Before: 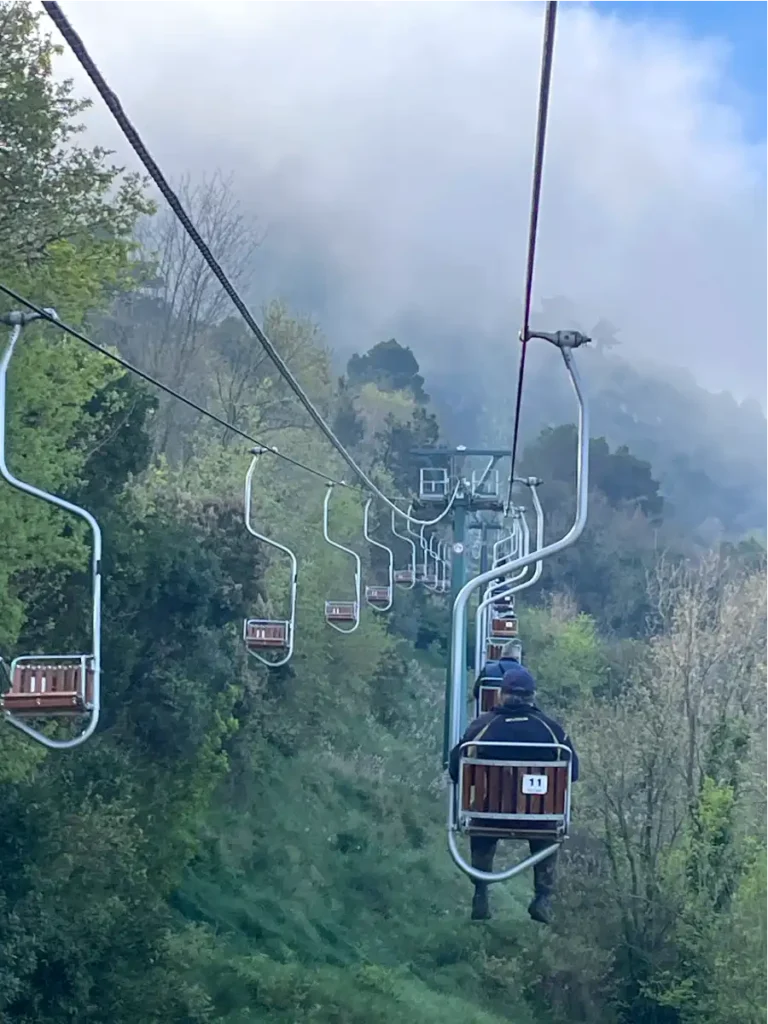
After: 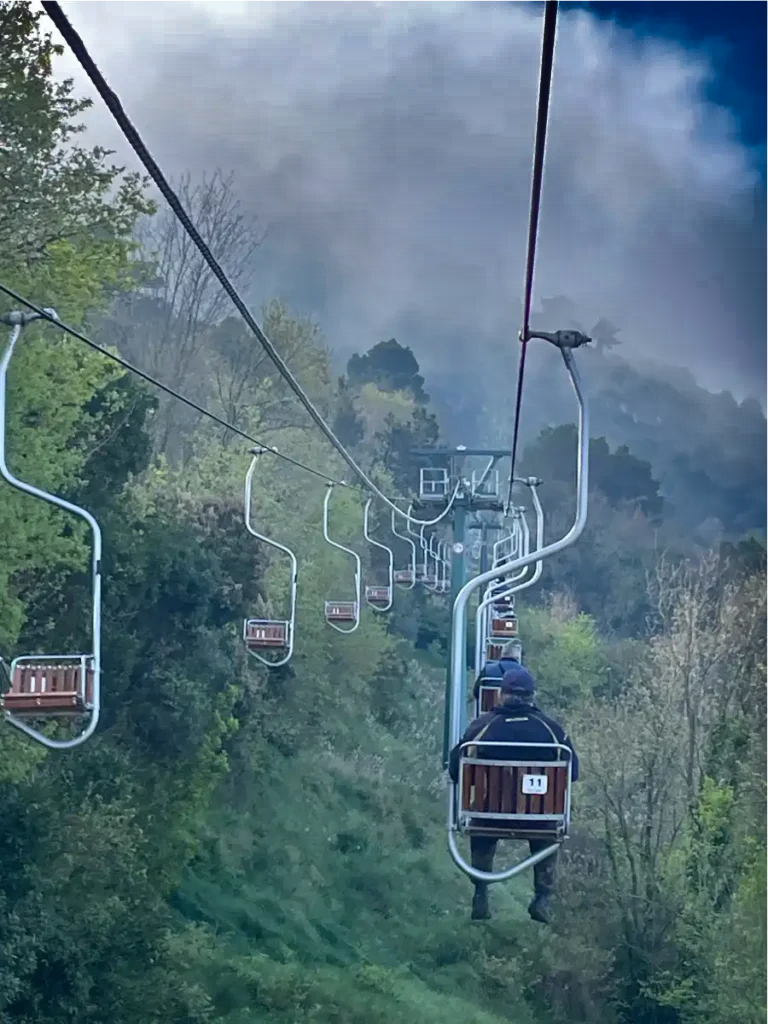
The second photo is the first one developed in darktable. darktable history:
shadows and highlights: shadows 20.82, highlights -82.28, soften with gaussian
